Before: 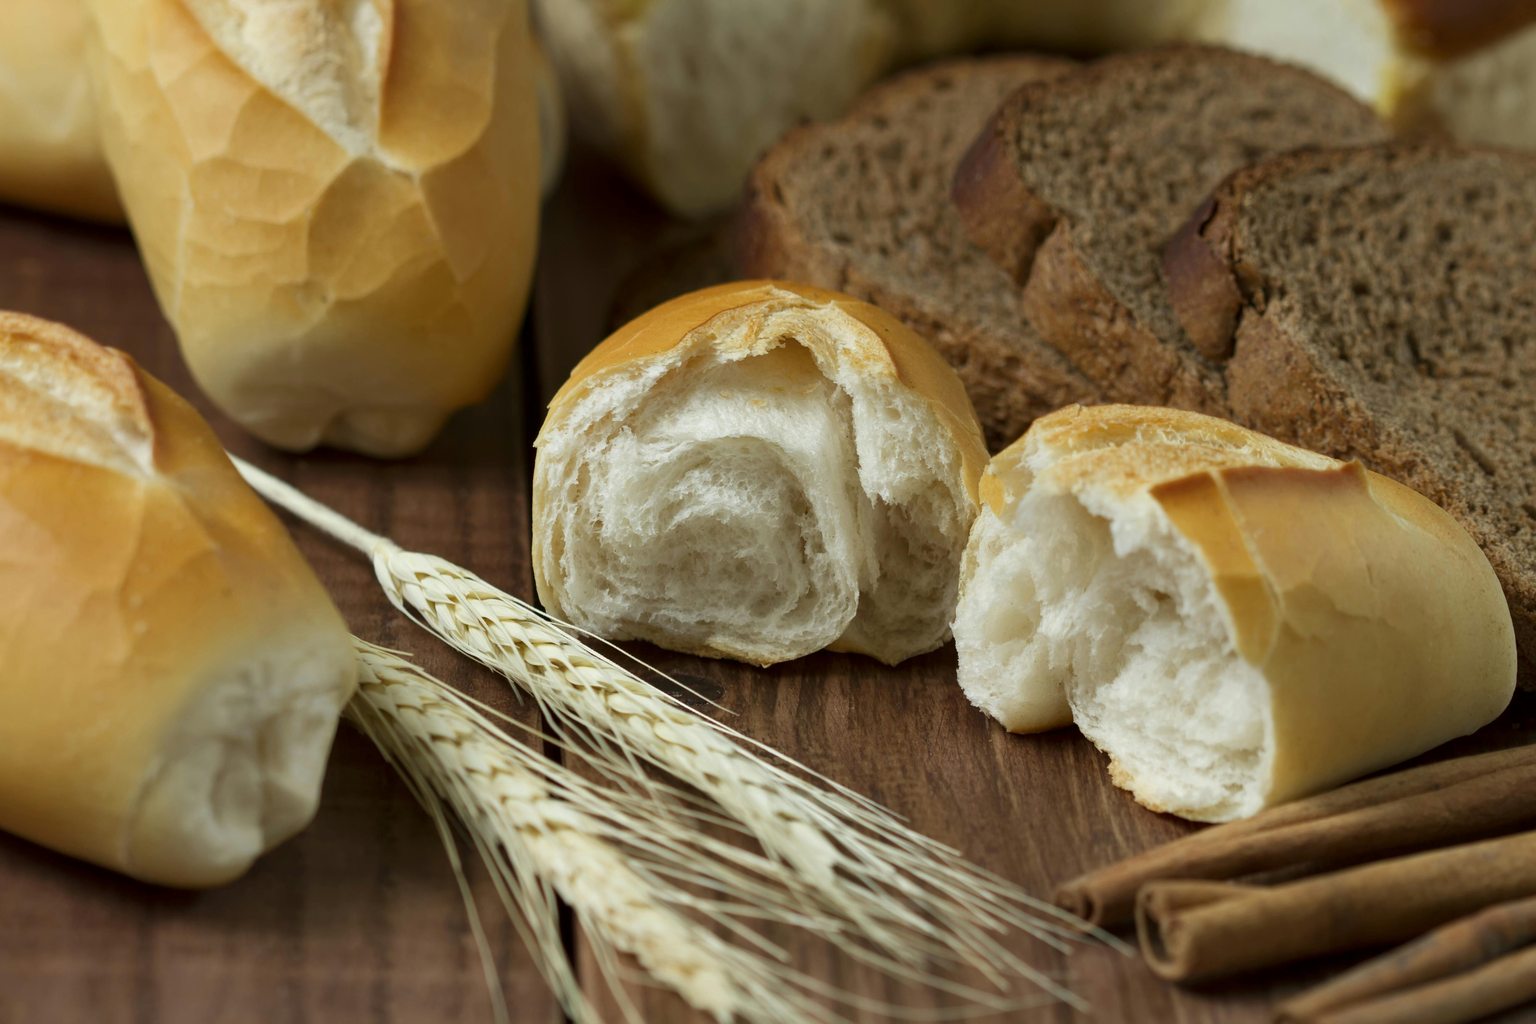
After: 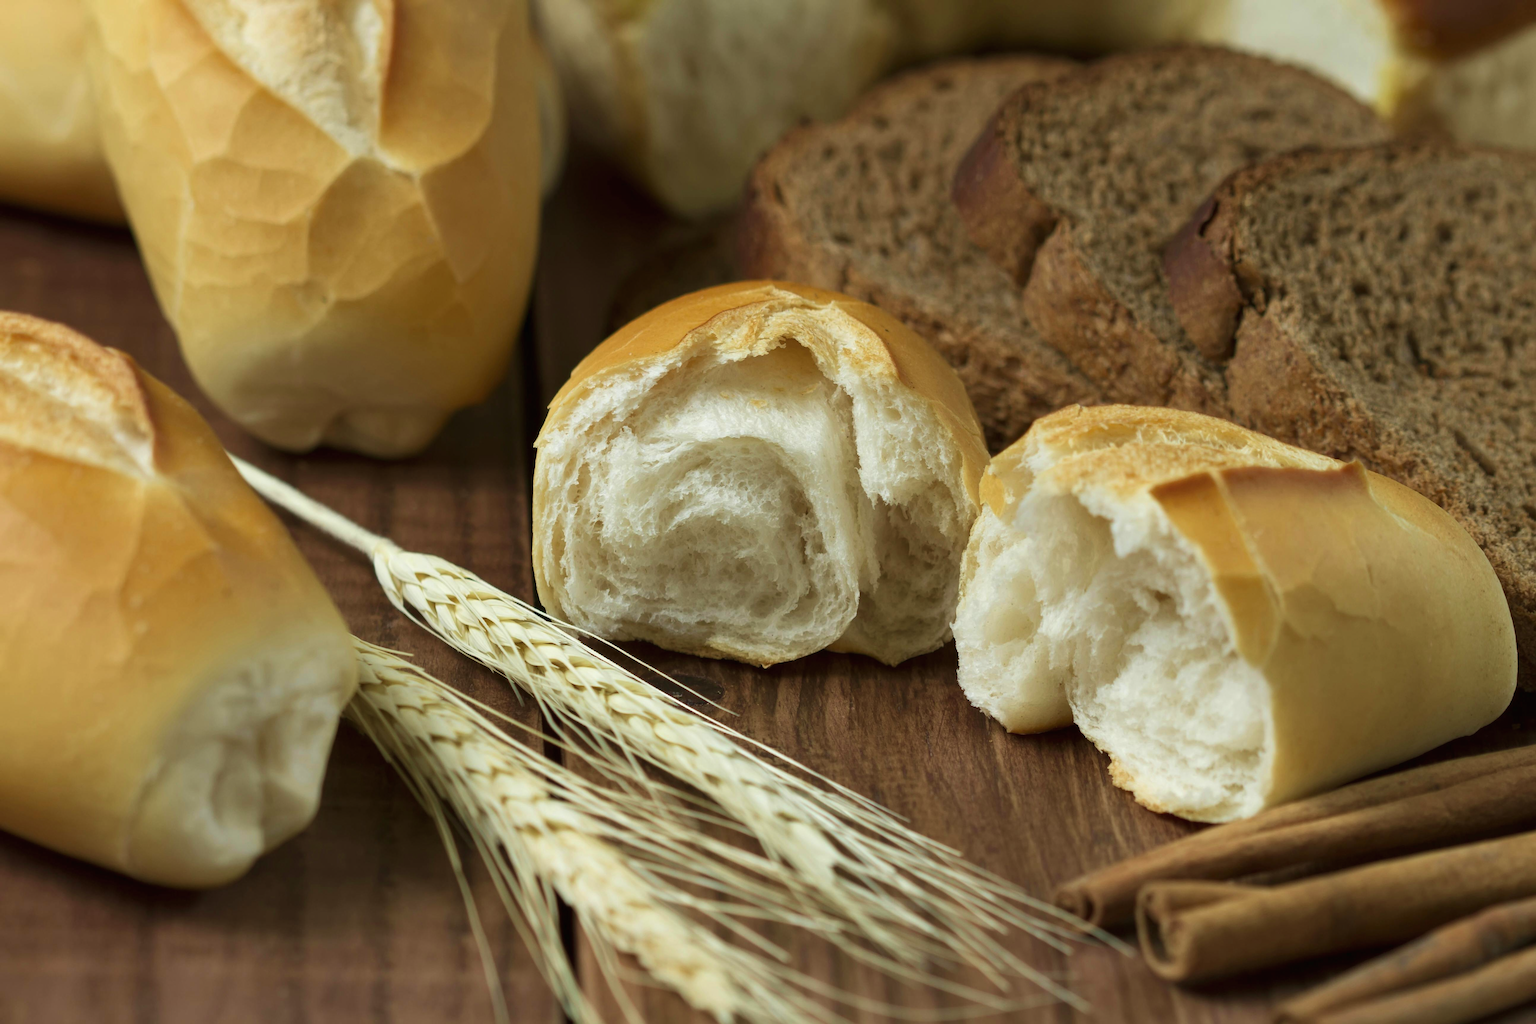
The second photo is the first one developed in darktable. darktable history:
velvia: on, module defaults
exposure: black level correction -0.001, exposure 0.08 EV, compensate highlight preservation false
